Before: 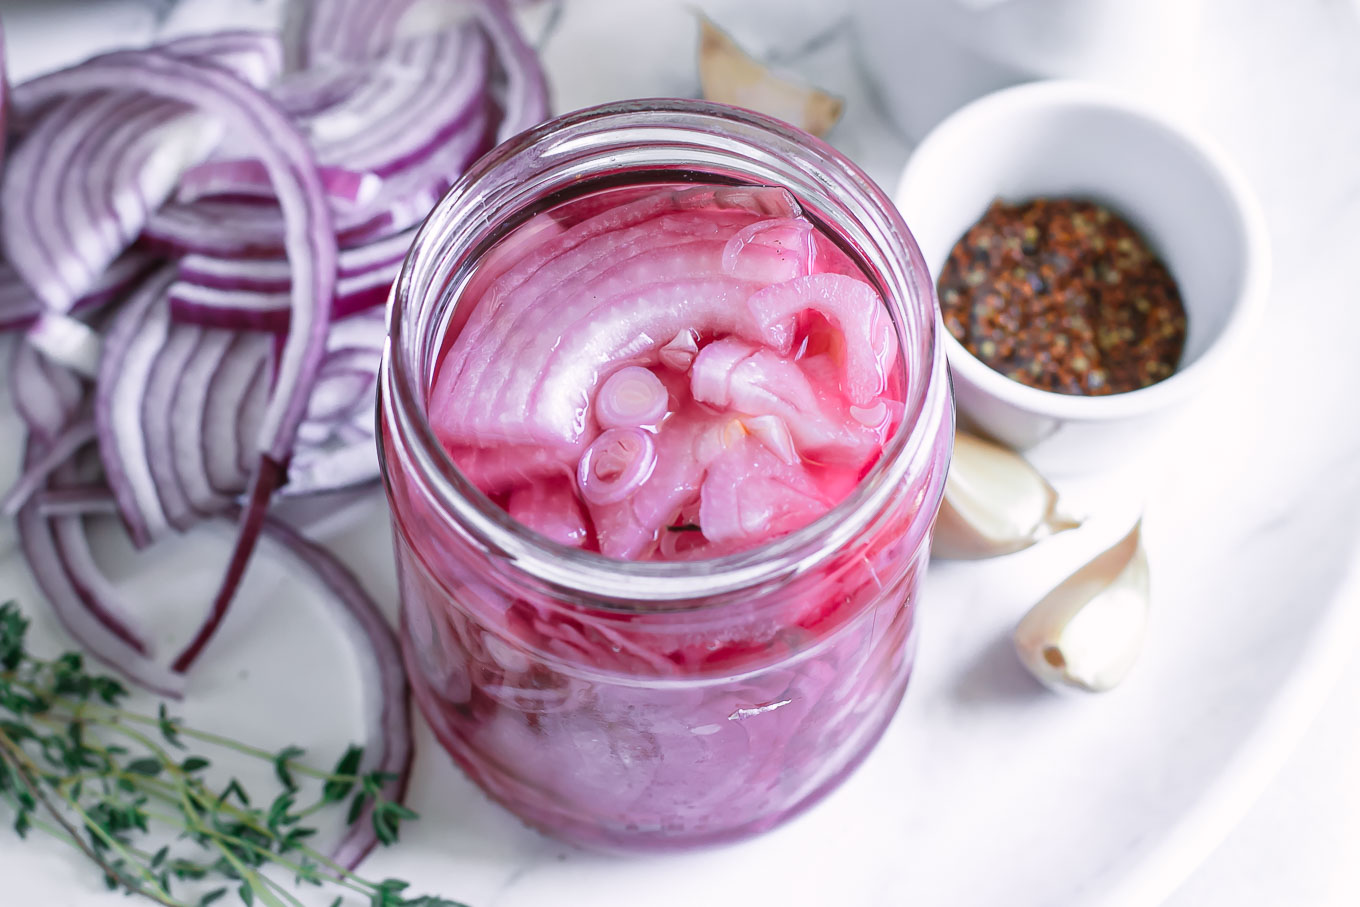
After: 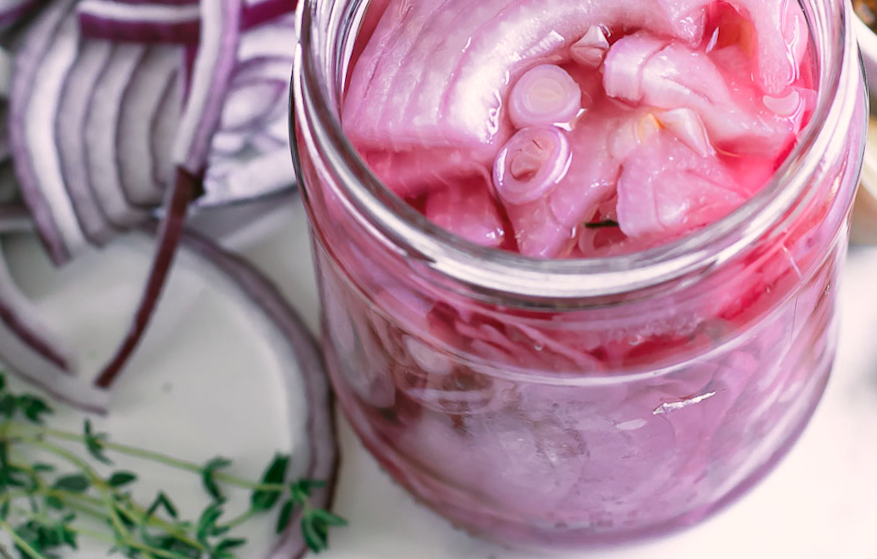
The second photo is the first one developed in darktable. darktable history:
color correction: highlights a* 4.02, highlights b* 4.98, shadows a* -7.55, shadows b* 4.98
tone equalizer: on, module defaults
crop and rotate: angle -0.82°, left 3.85%, top 31.828%, right 27.992%
rotate and perspective: rotation -3°, crop left 0.031, crop right 0.968, crop top 0.07, crop bottom 0.93
